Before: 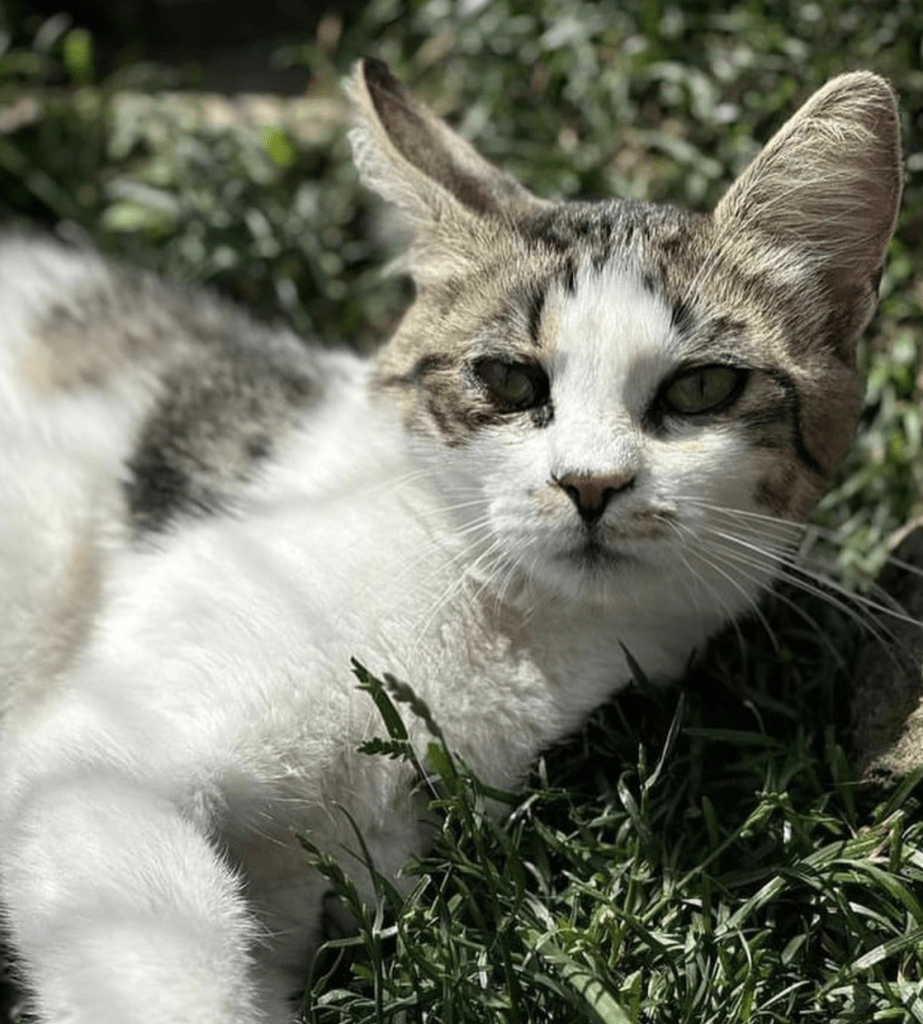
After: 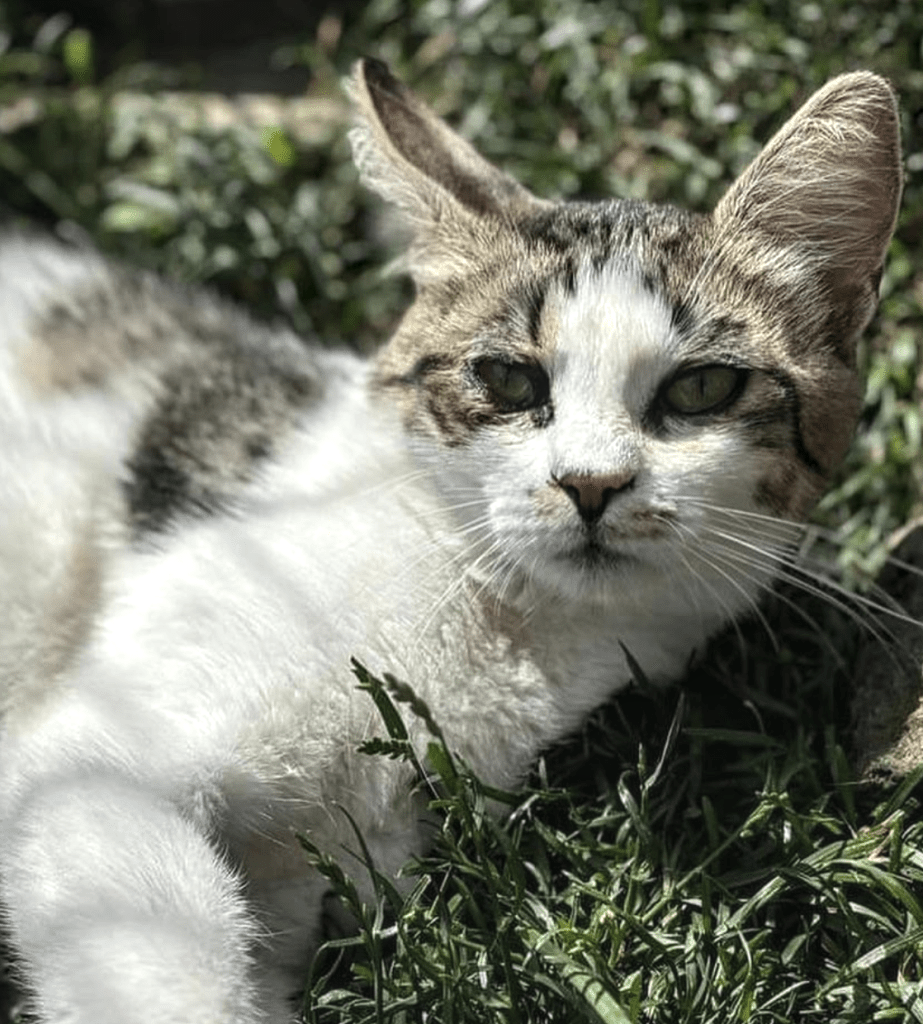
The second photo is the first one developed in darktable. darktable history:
local contrast: detail 130%
exposure: black level correction -0.004, exposure 0.048 EV, compensate highlight preservation false
